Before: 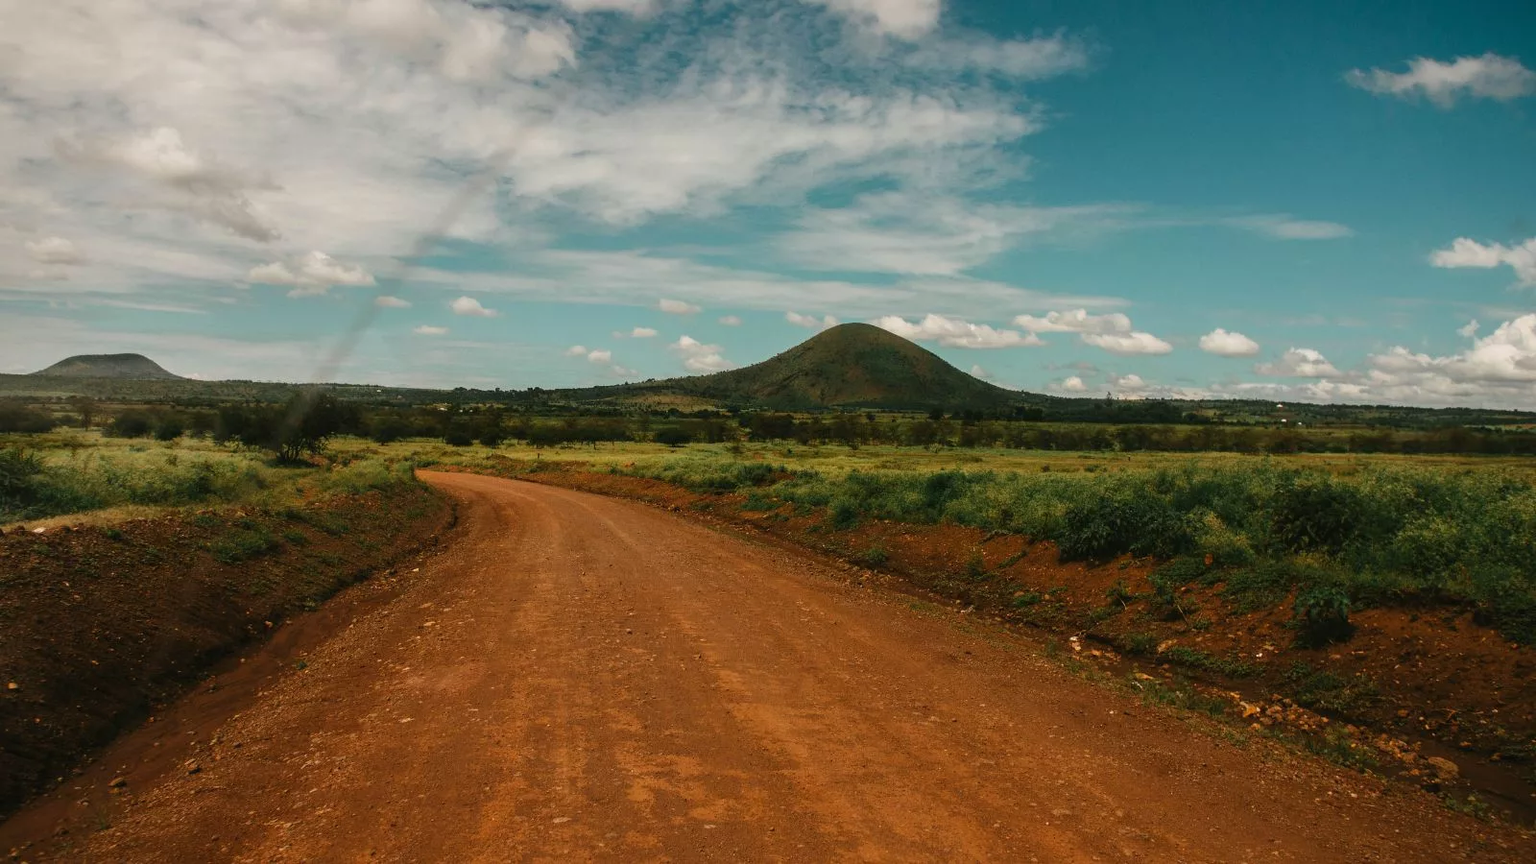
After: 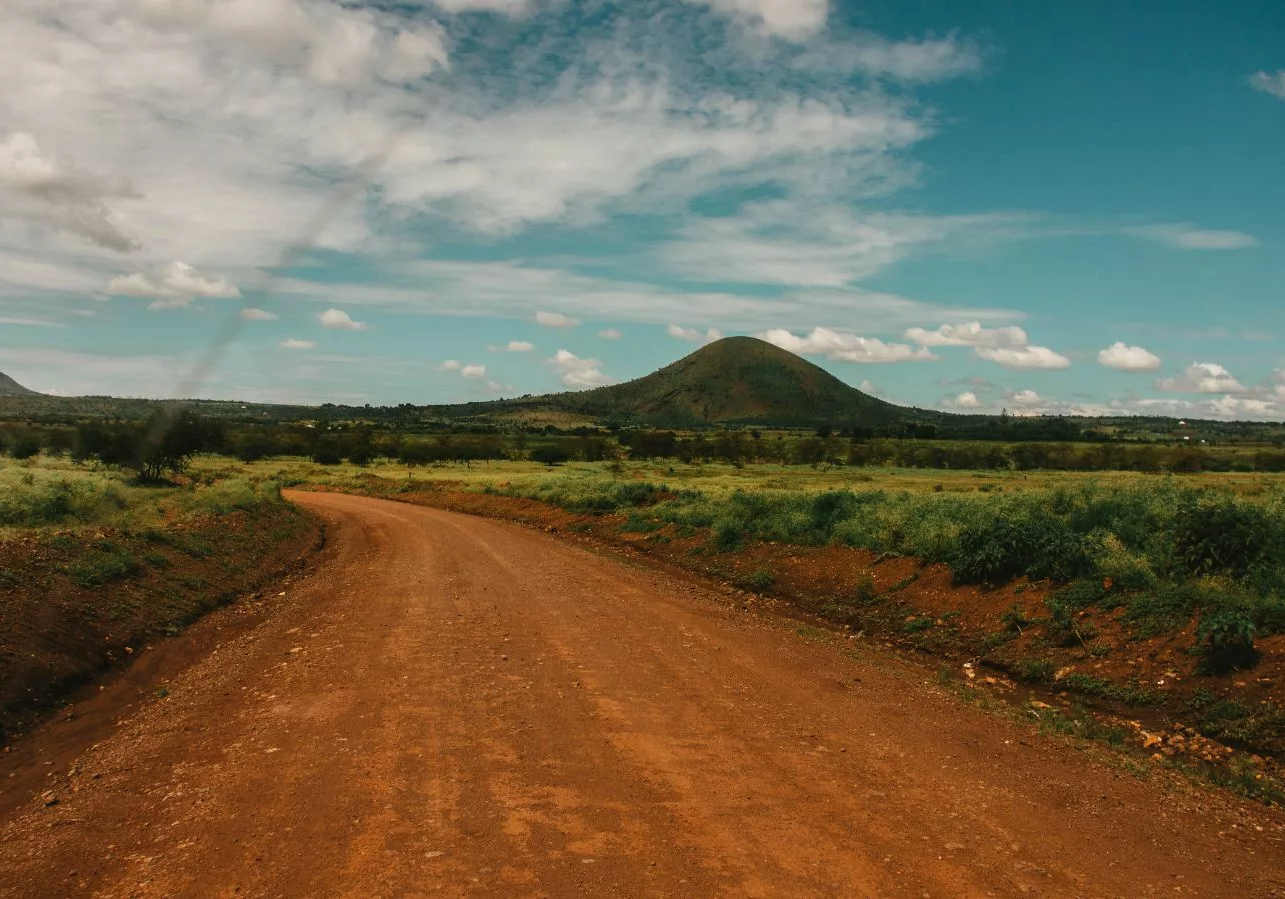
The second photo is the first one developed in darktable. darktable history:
shadows and highlights: radius 126.91, shadows 30.39, highlights -31.17, low approximation 0.01, soften with gaussian
crop and rotate: left 9.491%, right 10.165%
